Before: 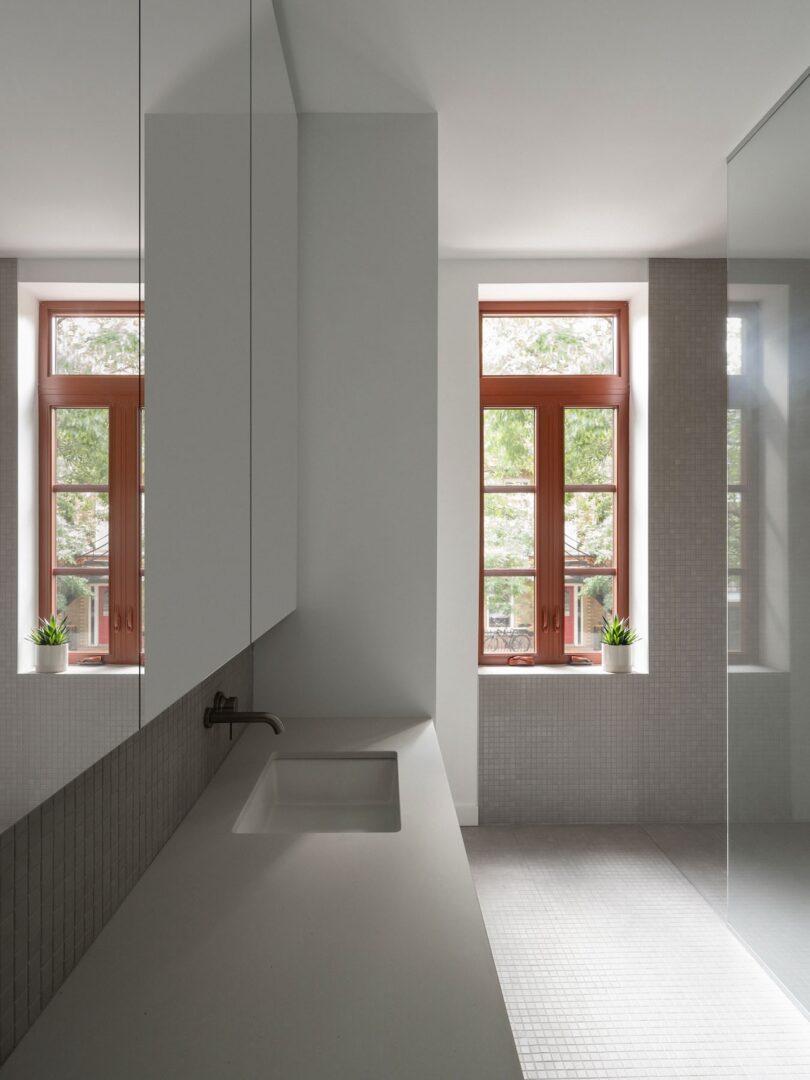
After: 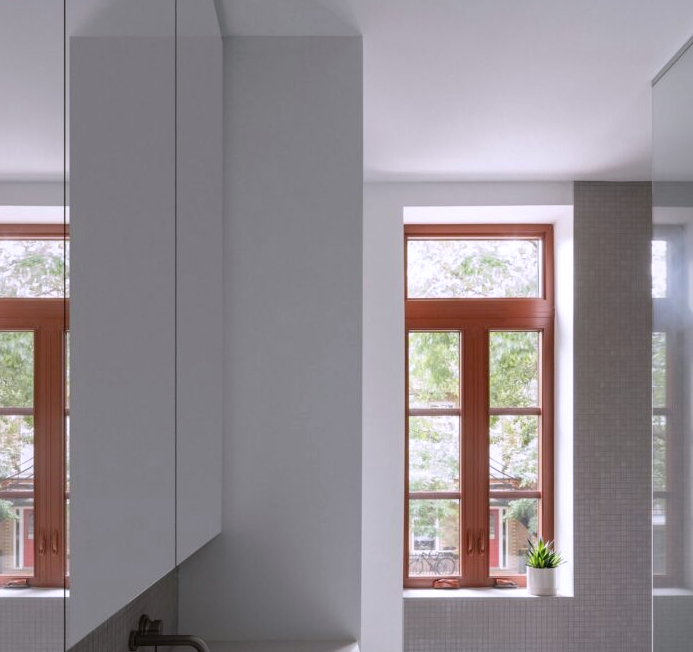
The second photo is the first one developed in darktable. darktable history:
white balance: red 1.004, blue 1.096
crop and rotate: left 9.345%, top 7.22%, right 4.982%, bottom 32.331%
